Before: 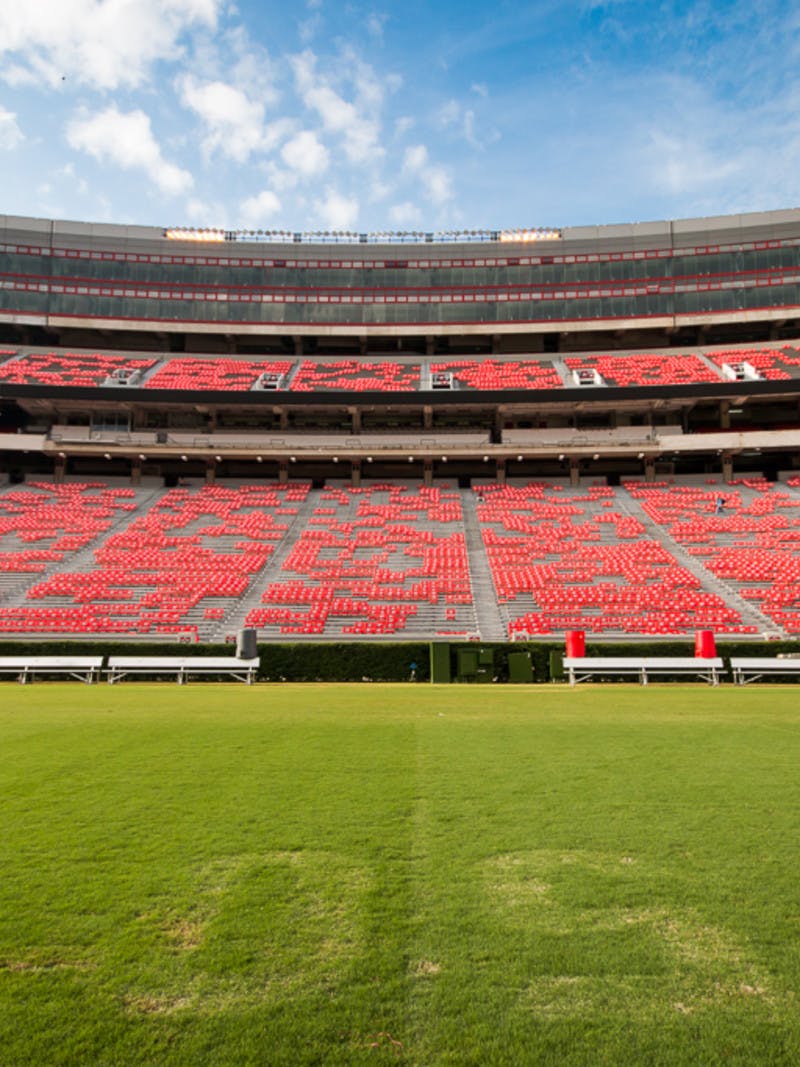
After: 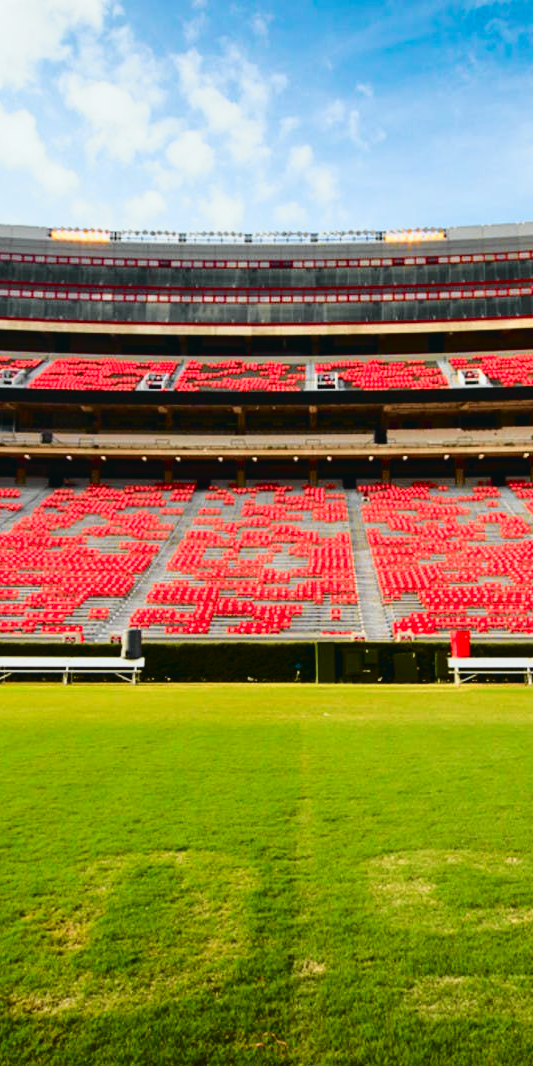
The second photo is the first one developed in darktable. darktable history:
tone curve: curves: ch0 [(0.001, 0.029) (0.084, 0.074) (0.162, 0.165) (0.304, 0.382) (0.466, 0.576) (0.654, 0.741) (0.848, 0.906) (0.984, 0.963)]; ch1 [(0, 0) (0.34, 0.235) (0.46, 0.46) (0.515, 0.502) (0.553, 0.567) (0.764, 0.815) (1, 1)]; ch2 [(0, 0) (0.44, 0.458) (0.479, 0.492) (0.524, 0.507) (0.547, 0.579) (0.673, 0.712) (1, 1)], color space Lab, independent channels, preserve colors none
contrast brightness saturation: contrast 0.187, brightness -0.106, saturation 0.208
crop and rotate: left 14.492%, right 18.826%
